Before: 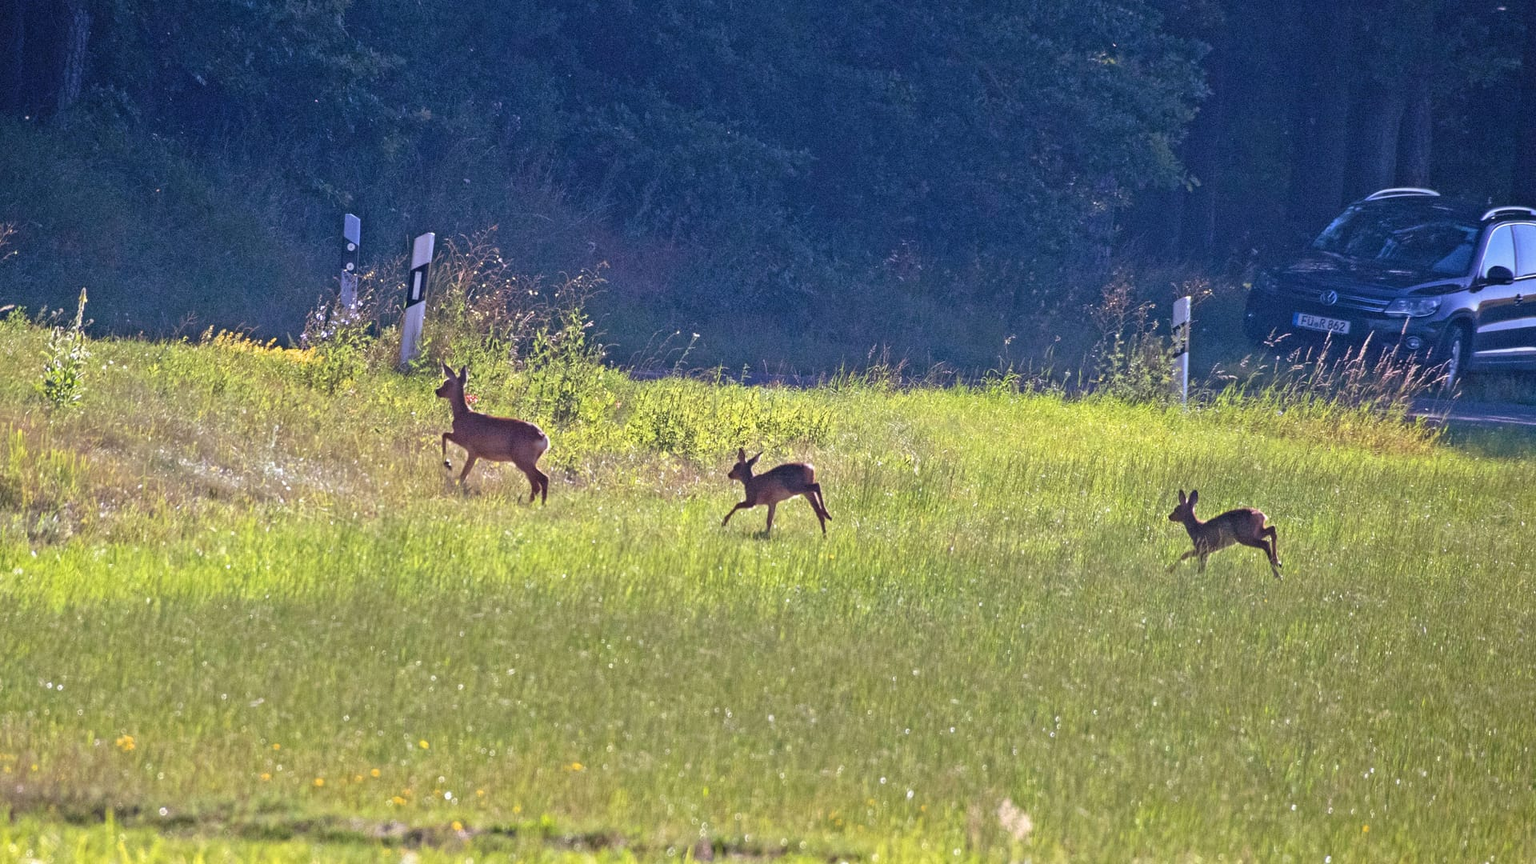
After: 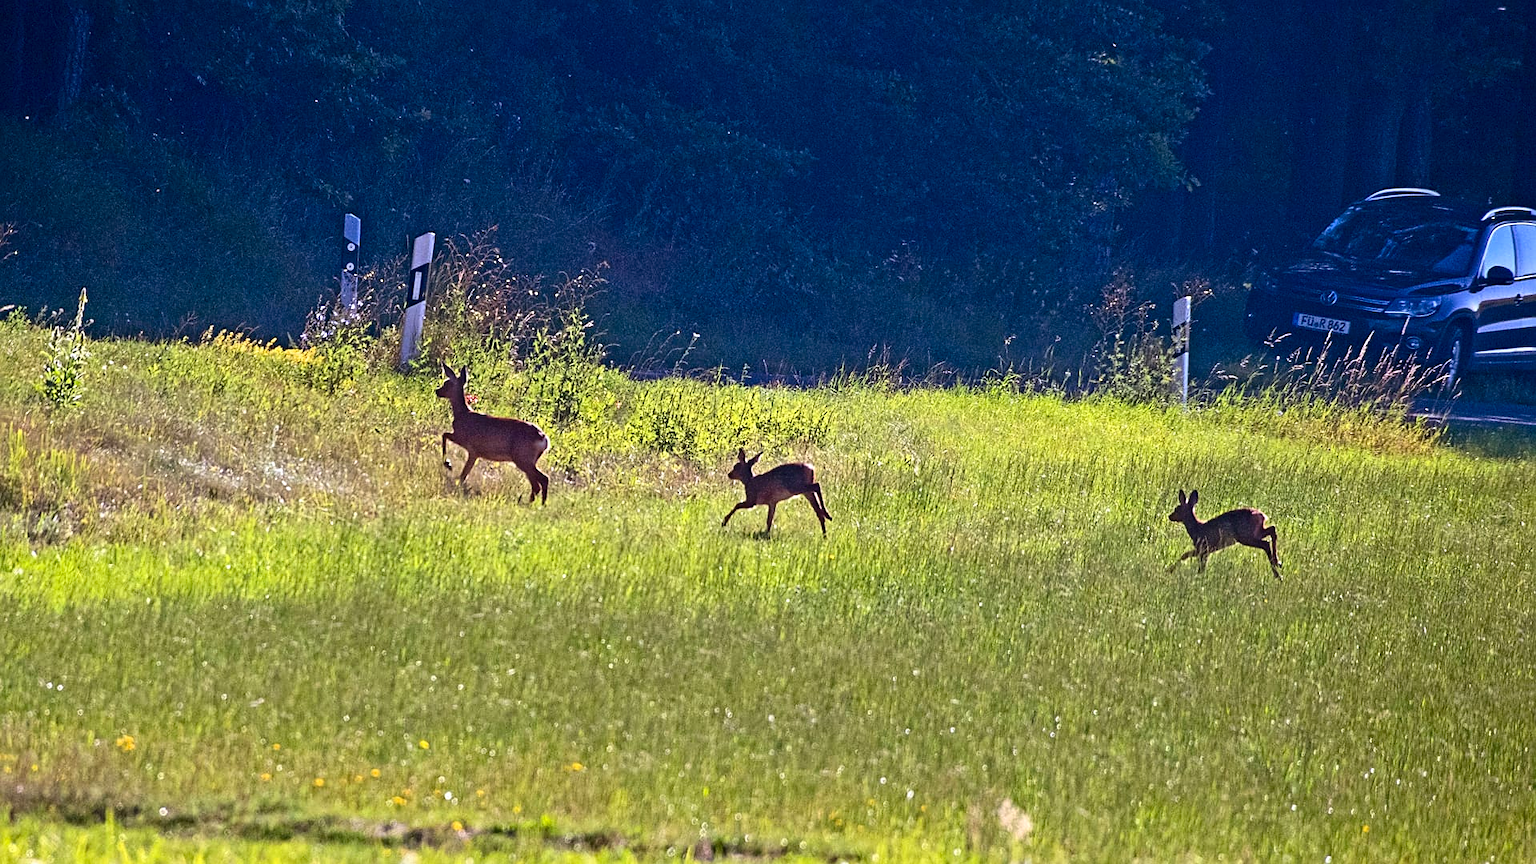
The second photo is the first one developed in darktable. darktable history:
sharpen: on, module defaults
contrast brightness saturation: contrast 0.188, brightness -0.109, saturation 0.206
